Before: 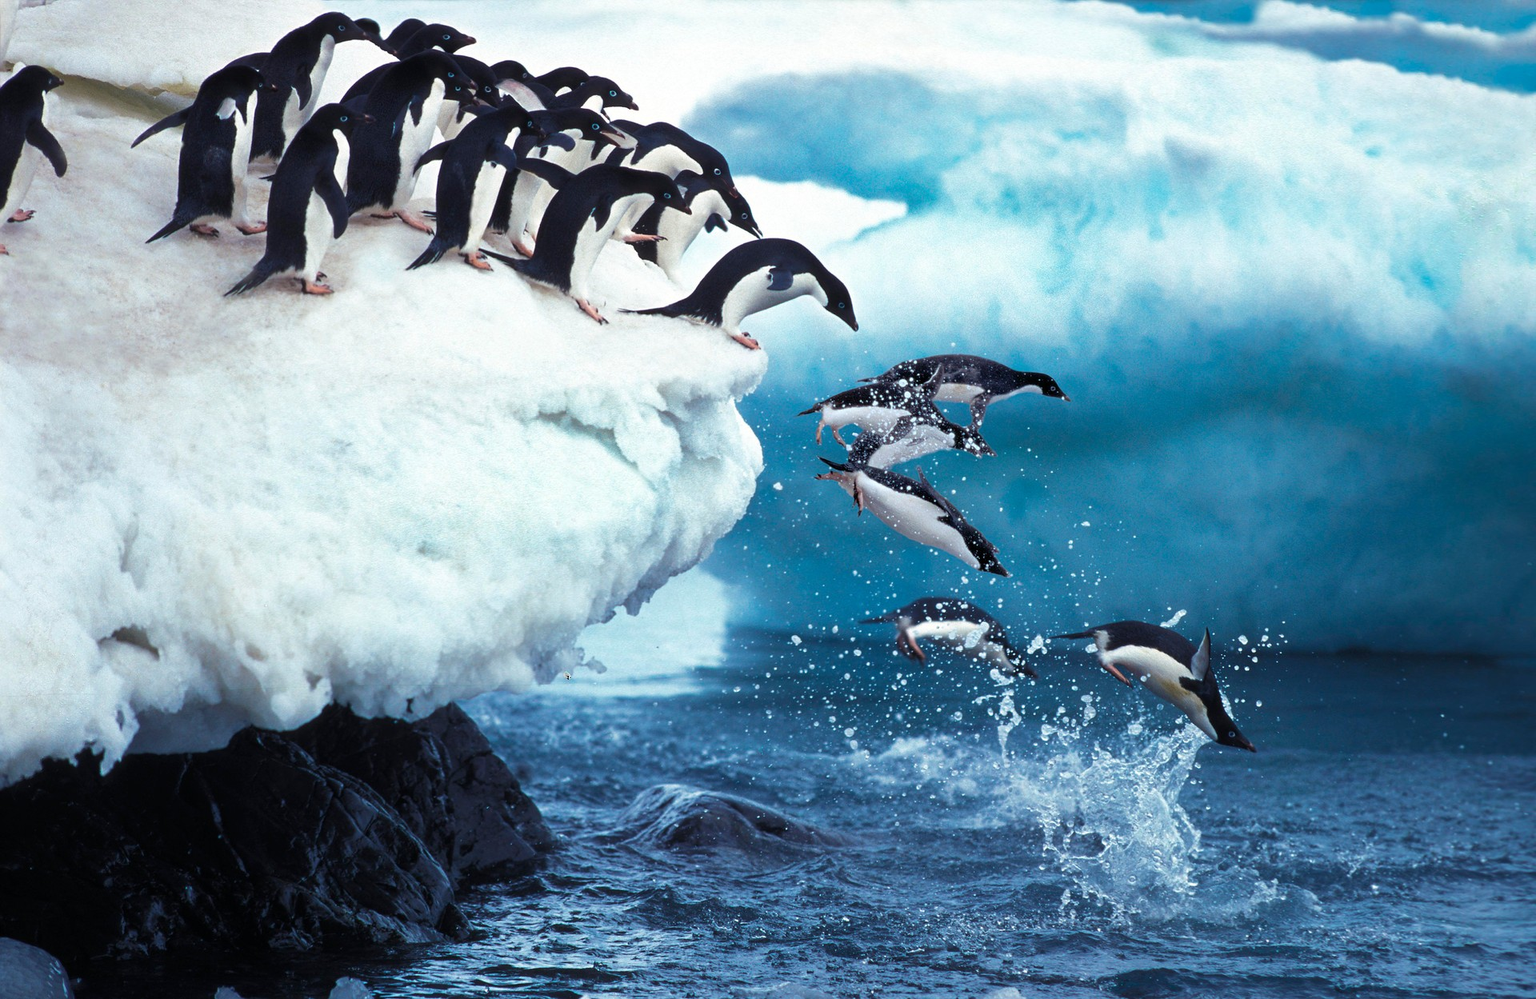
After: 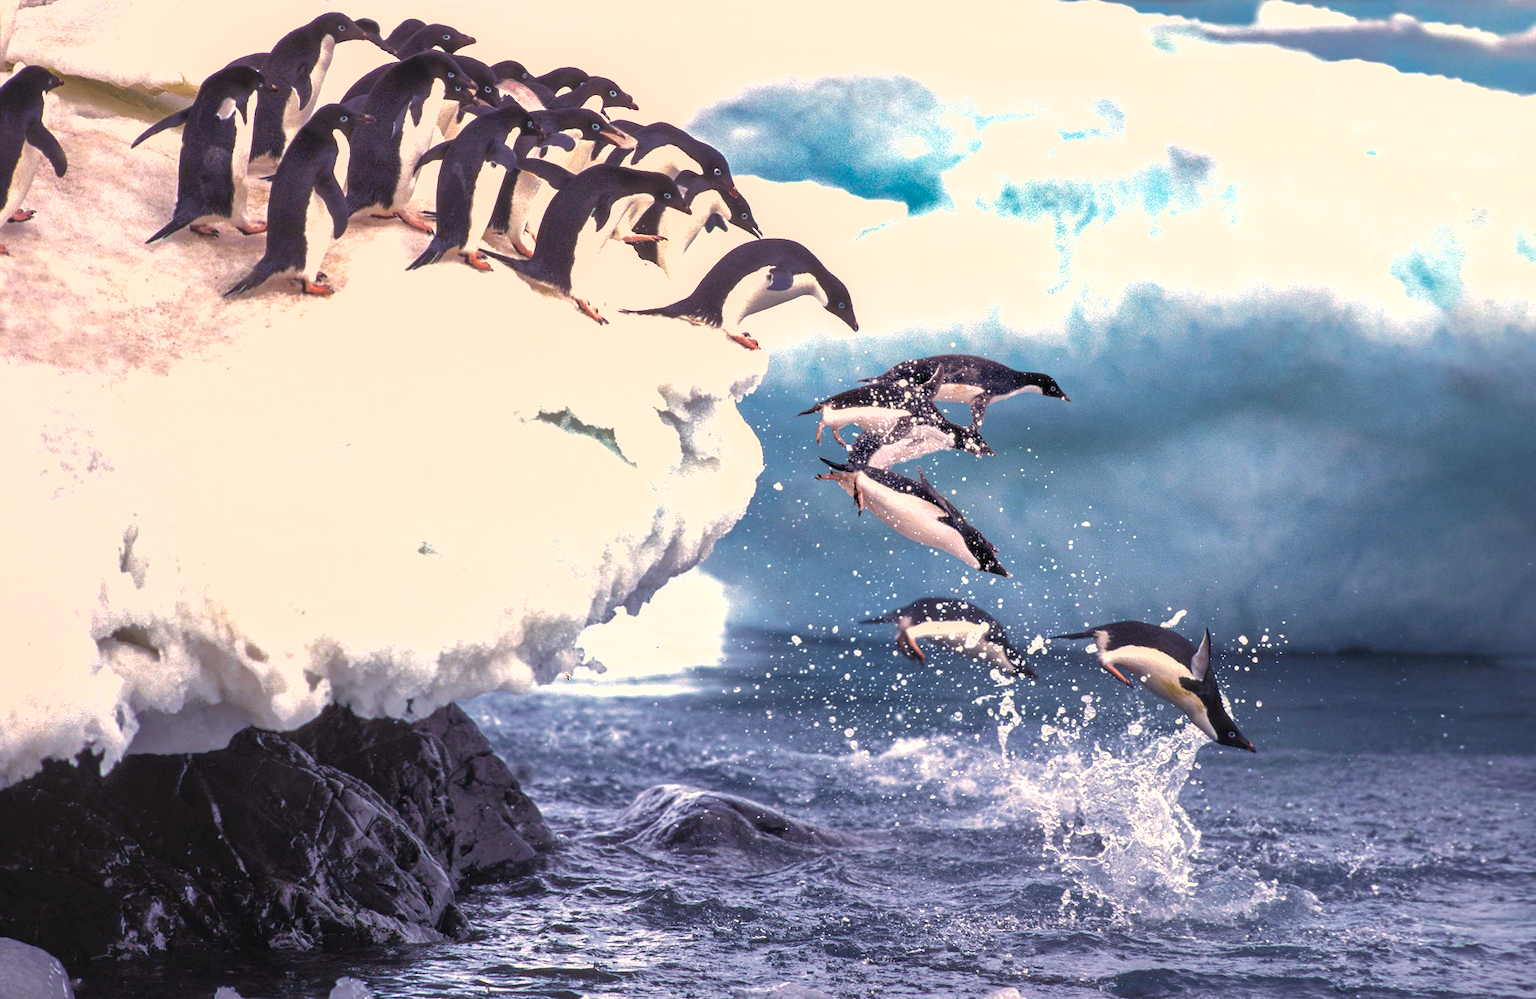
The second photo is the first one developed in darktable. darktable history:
color correction: highlights a* 22.49, highlights b* 22.34
local contrast: on, module defaults
exposure: black level correction 0, exposure 0.689 EV, compensate highlight preservation false
shadows and highlights: on, module defaults
